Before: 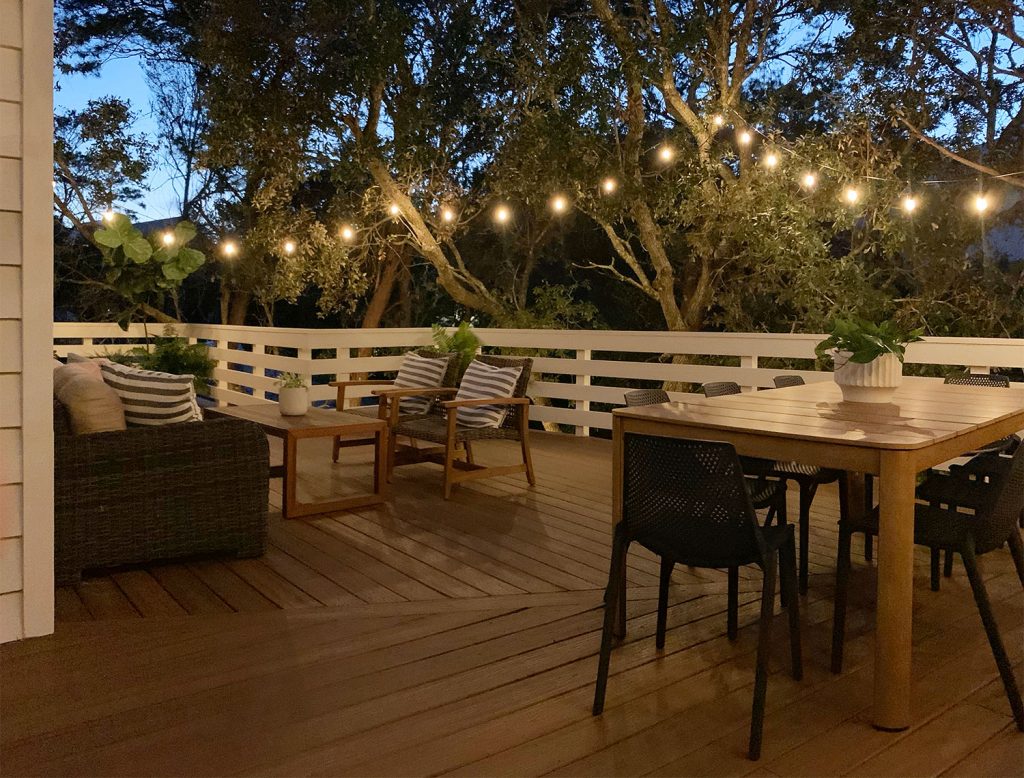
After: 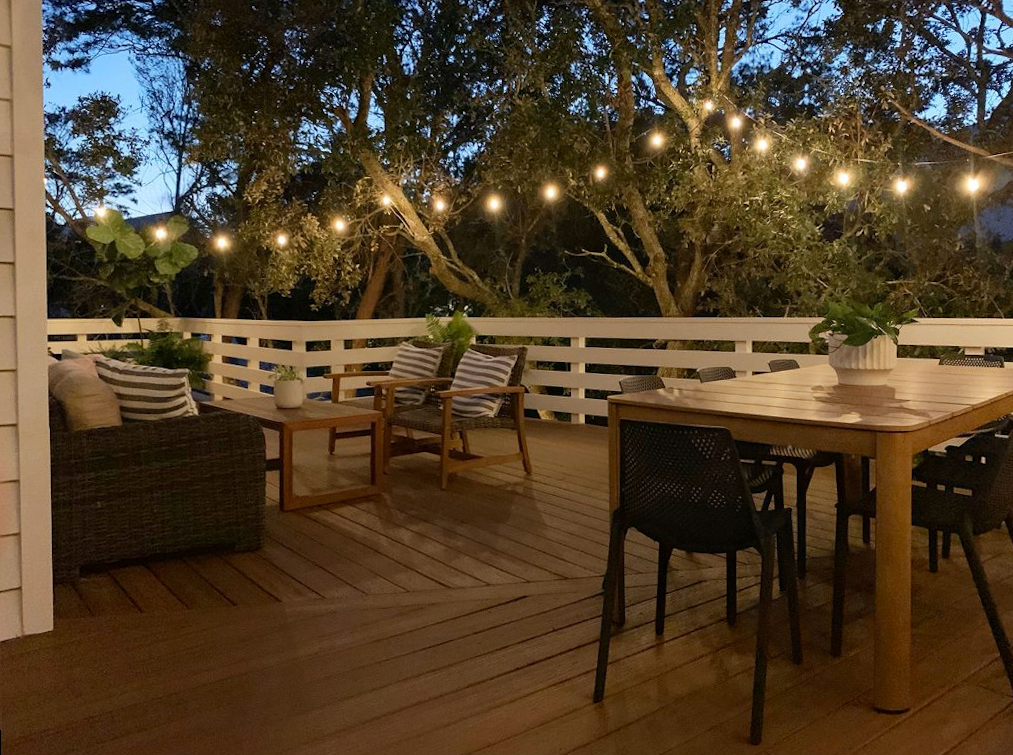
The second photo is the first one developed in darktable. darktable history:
rotate and perspective: rotation -1°, crop left 0.011, crop right 0.989, crop top 0.025, crop bottom 0.975
shadows and highlights: shadows -23.08, highlights 46.15, soften with gaussian
